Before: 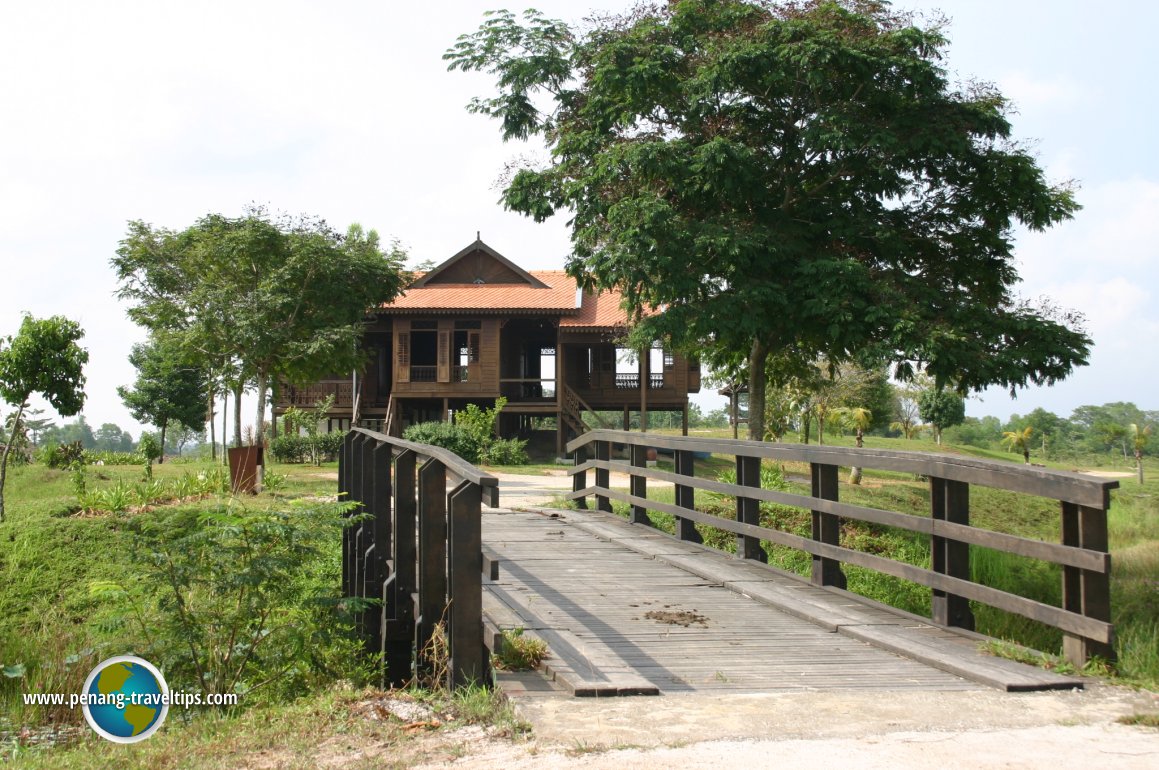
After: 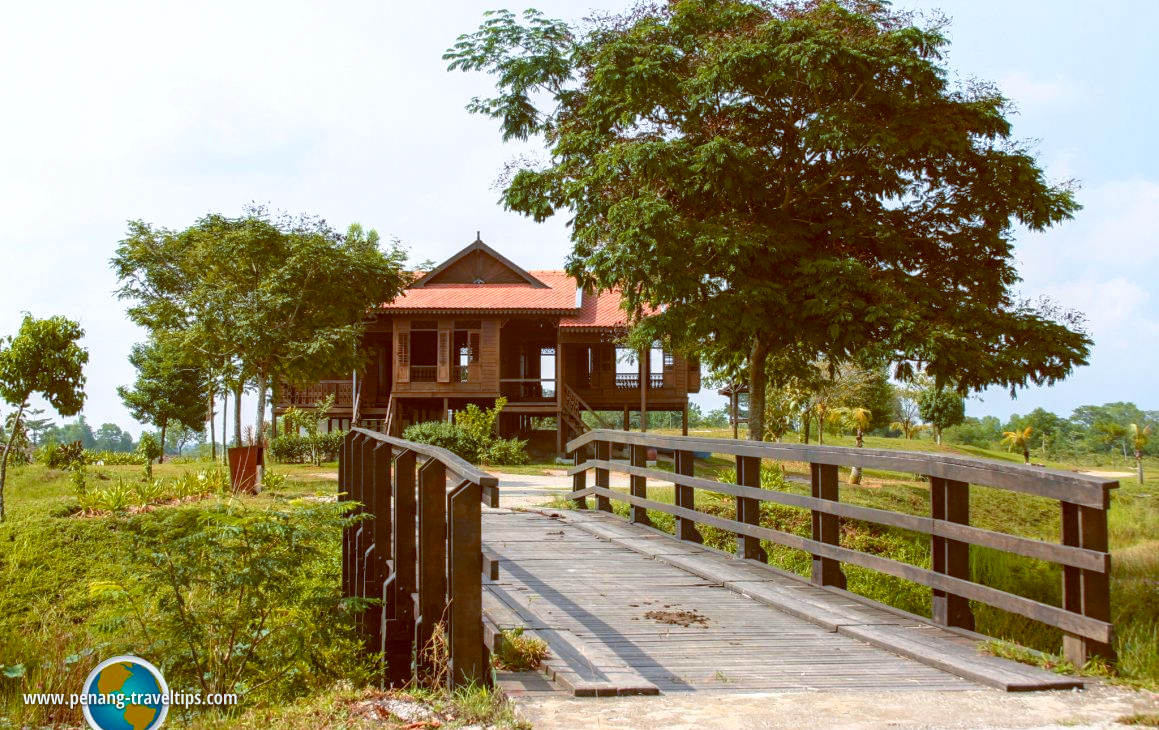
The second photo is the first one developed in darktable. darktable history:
tone equalizer: on, module defaults
color zones: curves: ch1 [(0.239, 0.552) (0.75, 0.5)]; ch2 [(0.25, 0.462) (0.749, 0.457)], mix 25.94%
local contrast: detail 130%
color contrast: green-magenta contrast 1.2, blue-yellow contrast 1.2
color balance: lift [1, 1.015, 1.004, 0.985], gamma [1, 0.958, 0.971, 1.042], gain [1, 0.956, 0.977, 1.044]
contrast equalizer: y [[0.439, 0.44, 0.442, 0.457, 0.493, 0.498], [0.5 ×6], [0.5 ×6], [0 ×6], [0 ×6]], mix 0.59
crop and rotate: top 0%, bottom 5.097%
velvia: strength 15%
